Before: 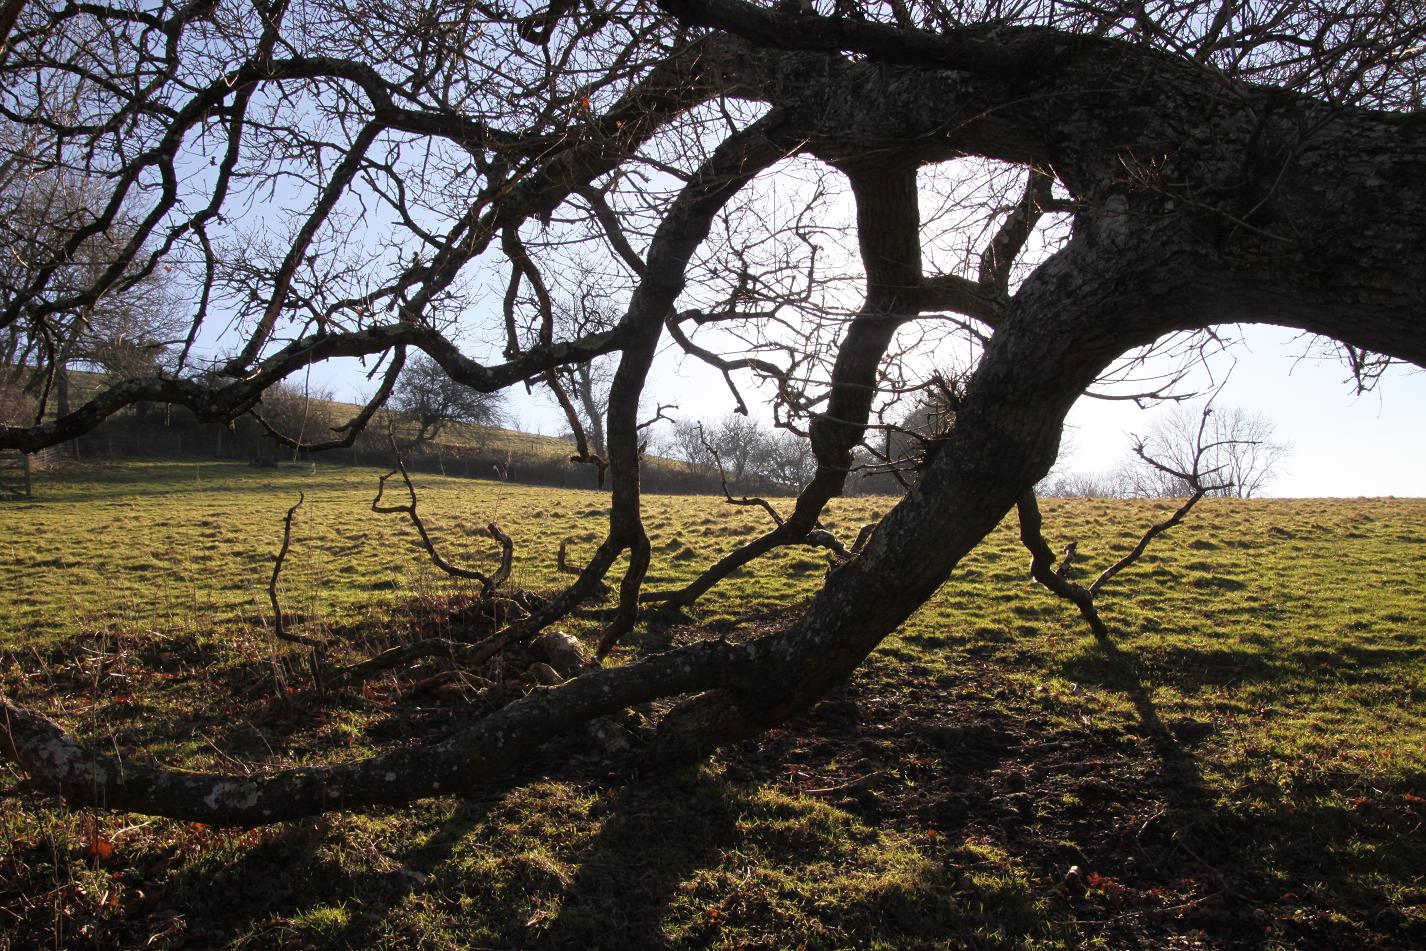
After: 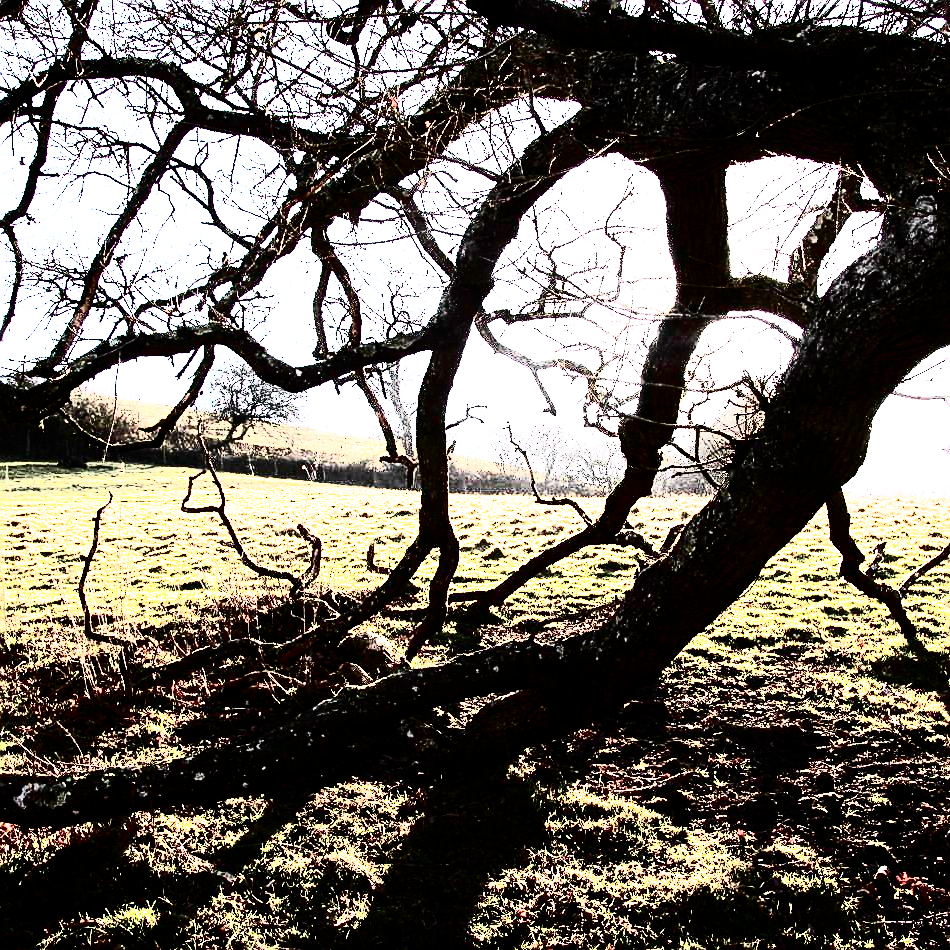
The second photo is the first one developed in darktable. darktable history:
crop and rotate: left 13.409%, right 19.924%
exposure: exposure 2 EV, compensate exposure bias true, compensate highlight preservation false
sharpen: on, module defaults
tone curve: curves: ch0 [(0.003, 0) (0.066, 0.023) (0.149, 0.094) (0.264, 0.238) (0.395, 0.401) (0.517, 0.553) (0.716, 0.743) (0.813, 0.846) (1, 1)]; ch1 [(0, 0) (0.164, 0.115) (0.337, 0.332) (0.39, 0.398) (0.464, 0.461) (0.501, 0.5) (0.521, 0.529) (0.571, 0.588) (0.652, 0.681) (0.733, 0.749) (0.811, 0.796) (1, 1)]; ch2 [(0, 0) (0.337, 0.382) (0.464, 0.476) (0.501, 0.502) (0.527, 0.54) (0.556, 0.567) (0.6, 0.59) (0.687, 0.675) (1, 1)], color space Lab, independent channels, preserve colors none
filmic rgb: black relative exposure -5 EV, white relative exposure 3.5 EV, hardness 3.19, contrast 1.3, highlights saturation mix -50%
contrast brightness saturation: contrast 0.93, brightness 0.2
